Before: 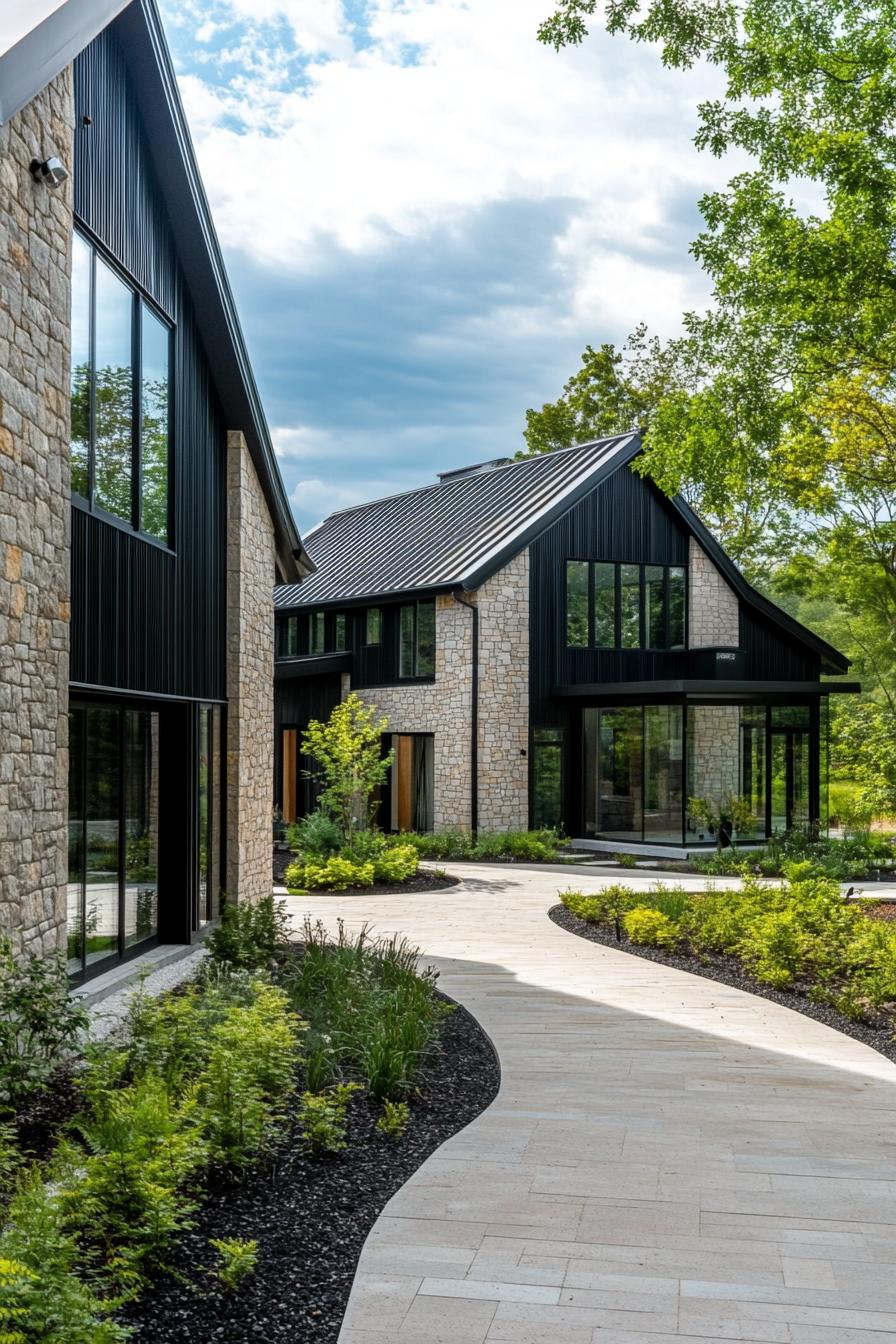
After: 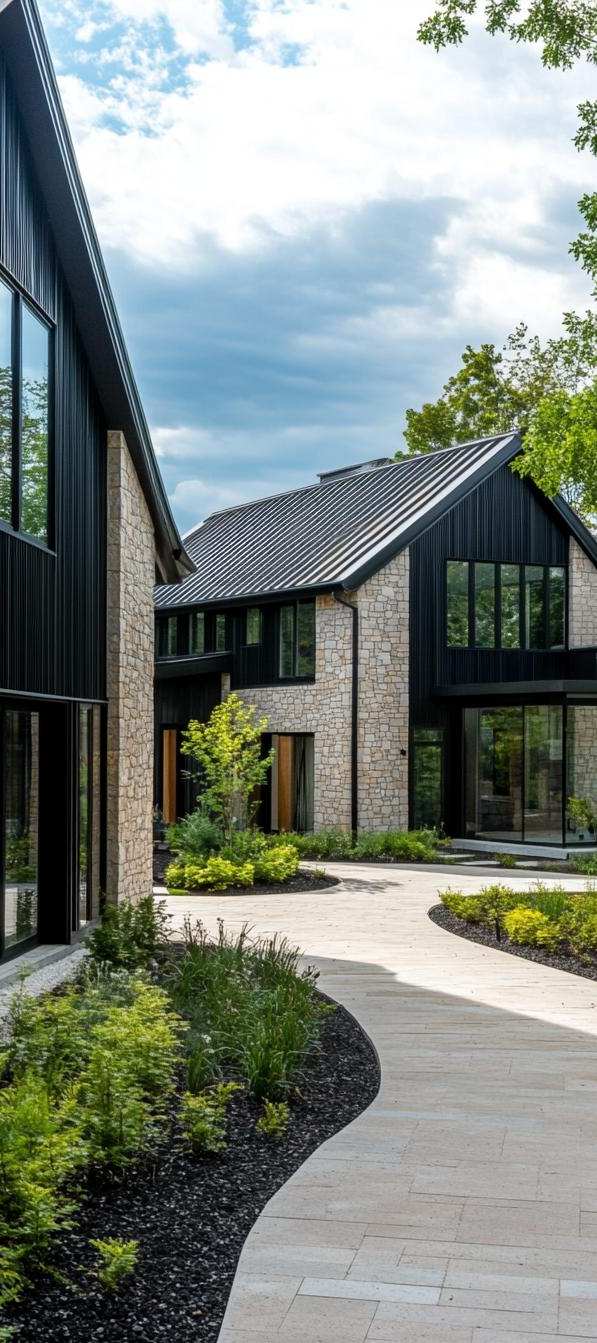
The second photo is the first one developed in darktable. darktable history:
crop and rotate: left 13.433%, right 19.867%
